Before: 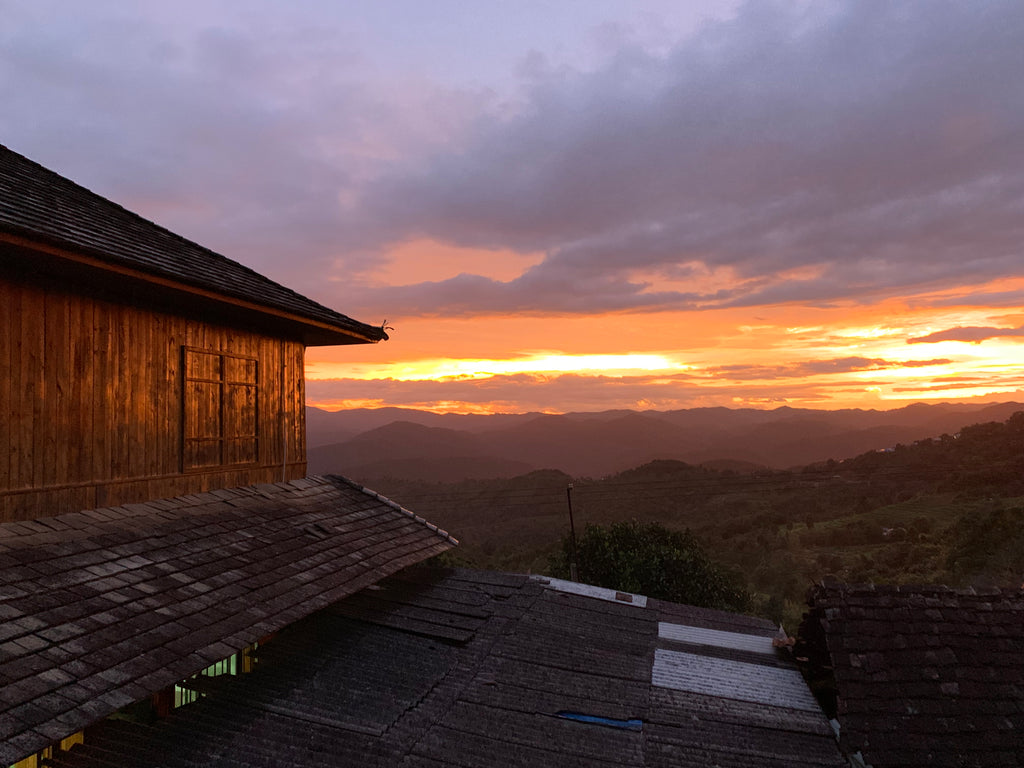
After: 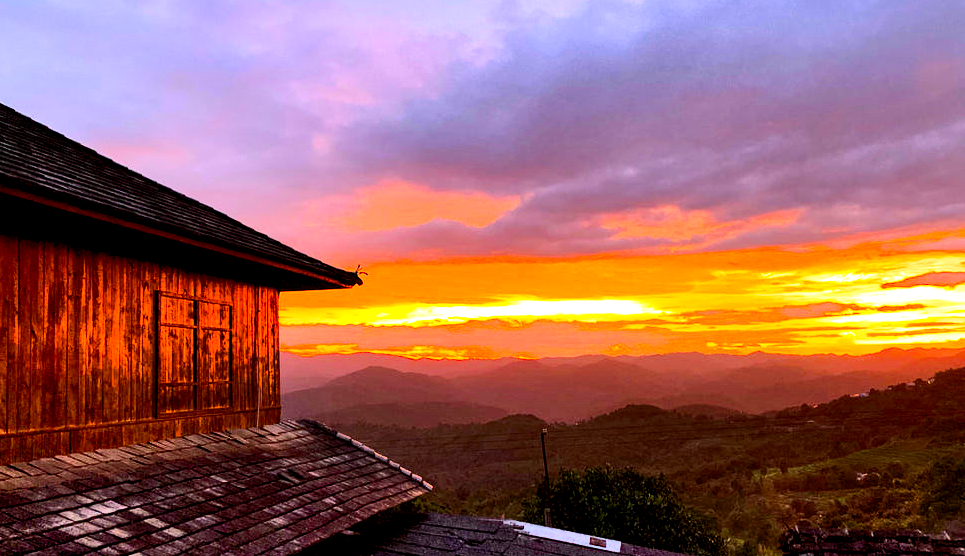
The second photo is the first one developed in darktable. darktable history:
color balance rgb: global offset › luminance -0.506%, perceptual saturation grading › global saturation 25.252%
base curve: curves: ch0 [(0, 0) (0.032, 0.037) (0.105, 0.228) (0.435, 0.76) (0.856, 0.983) (1, 1)]
exposure: exposure -0.029 EV, compensate exposure bias true, compensate highlight preservation false
shadows and highlights: shadows 60.09, highlights -60.53, soften with gaussian
crop: left 2.616%, top 7.258%, right 3.095%, bottom 20.272%
contrast brightness saturation: saturation 0.494
local contrast: mode bilateral grid, contrast 20, coarseness 50, detail 120%, midtone range 0.2
